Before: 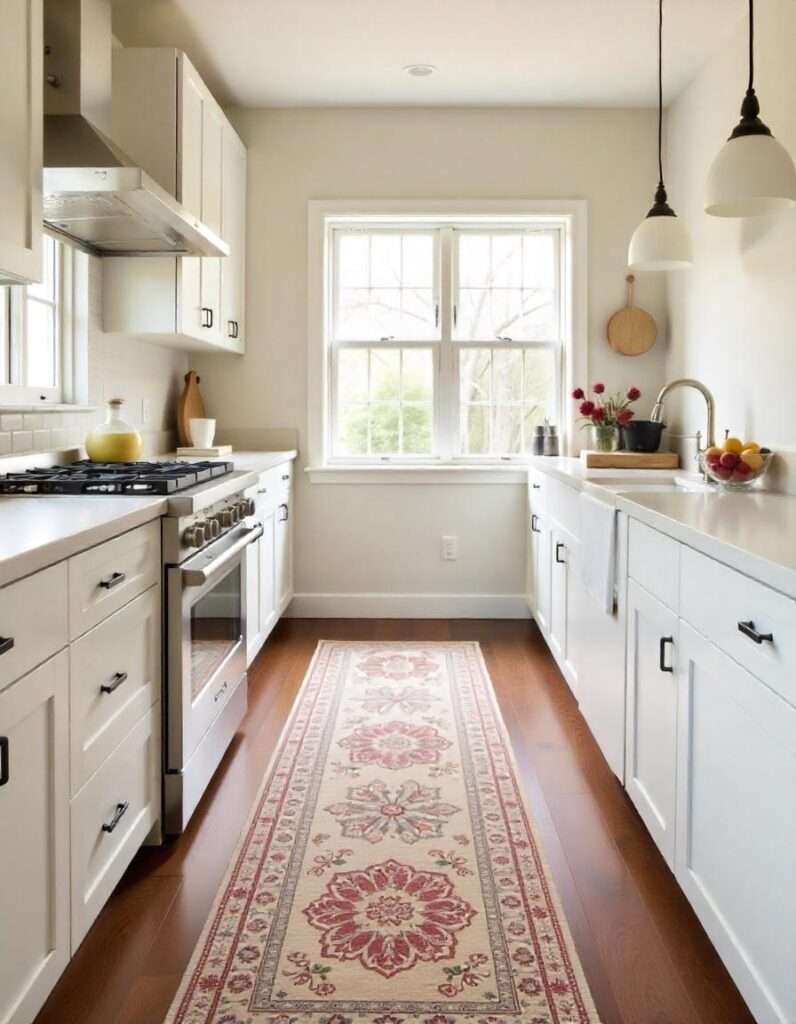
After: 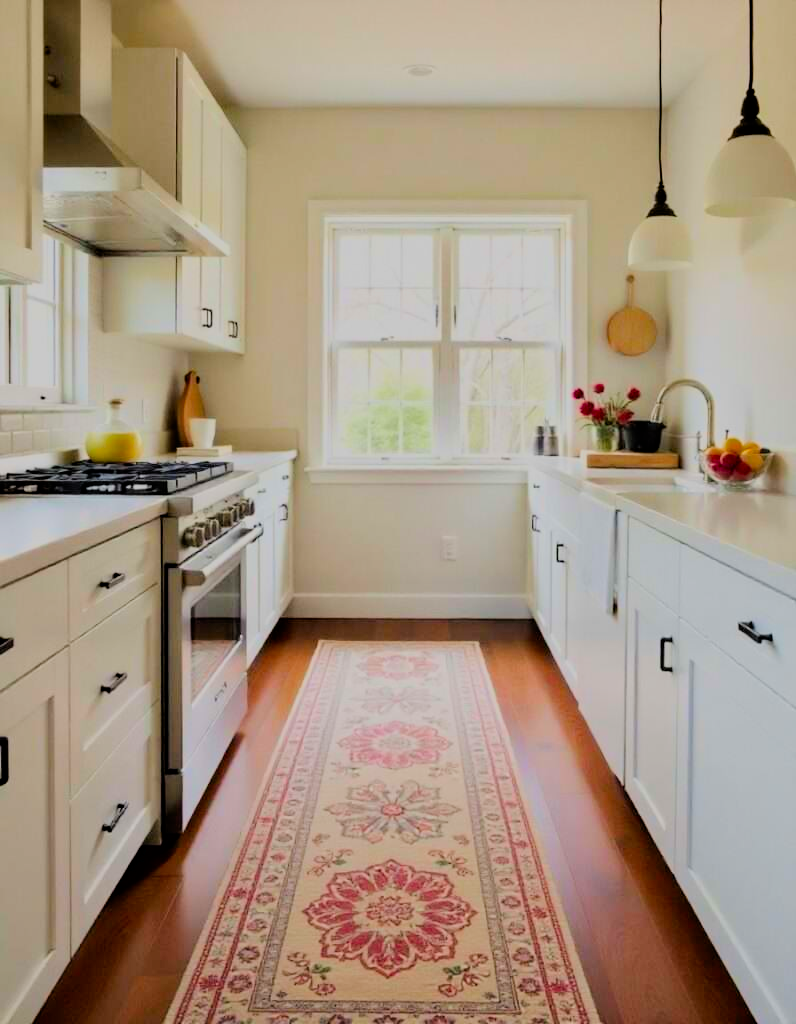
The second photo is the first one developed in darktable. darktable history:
contrast brightness saturation: saturation 0.5
filmic rgb: black relative exposure -6.15 EV, white relative exposure 6.96 EV, hardness 2.23, color science v6 (2022)
haze removal: strength 0.1, compatibility mode true, adaptive false
